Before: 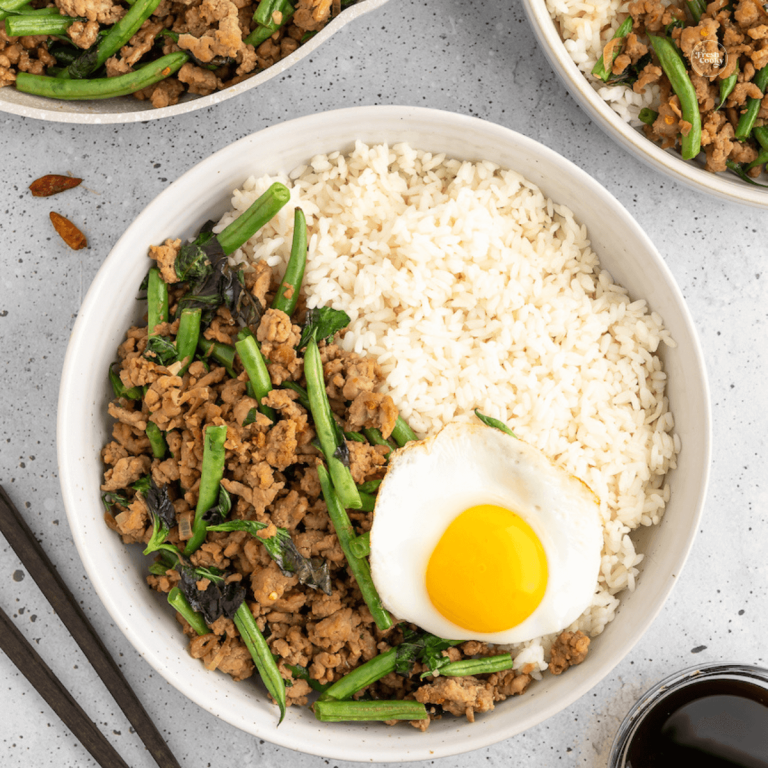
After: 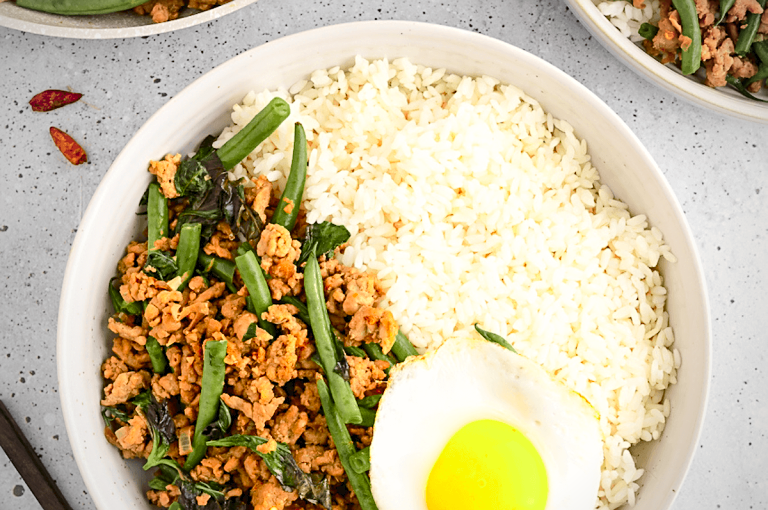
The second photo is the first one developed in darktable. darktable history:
color balance rgb: perceptual saturation grading › global saturation 20%, perceptual saturation grading › highlights -25.348%, perceptual saturation grading › shadows 50.183%, perceptual brilliance grading › global brilliance 14.548%, perceptual brilliance grading › shadows -35.359%, contrast -20.606%
sharpen: on, module defaults
shadows and highlights: shadows 30.92, highlights 0.658, soften with gaussian
crop: top 11.148%, bottom 22.34%
tone curve: curves: ch0 [(0, 0) (0.003, 0.035) (0.011, 0.035) (0.025, 0.035) (0.044, 0.046) (0.069, 0.063) (0.1, 0.084) (0.136, 0.123) (0.177, 0.174) (0.224, 0.232) (0.277, 0.304) (0.335, 0.387) (0.399, 0.476) (0.468, 0.566) (0.543, 0.639) (0.623, 0.714) (0.709, 0.776) (0.801, 0.851) (0.898, 0.921) (1, 1)], color space Lab, independent channels, preserve colors none
vignetting: fall-off start 74.51%, fall-off radius 66.25%
color zones: curves: ch0 [(0, 0.533) (0.126, 0.533) (0.234, 0.533) (0.368, 0.357) (0.5, 0.5) (0.625, 0.5) (0.74, 0.637) (0.875, 0.5)]; ch1 [(0.004, 0.708) (0.129, 0.662) (0.25, 0.5) (0.375, 0.331) (0.496, 0.396) (0.625, 0.649) (0.739, 0.26) (0.875, 0.5) (1, 0.478)]; ch2 [(0, 0.409) (0.132, 0.403) (0.236, 0.558) (0.379, 0.448) (0.5, 0.5) (0.625, 0.5) (0.691, 0.39) (0.875, 0.5)]
